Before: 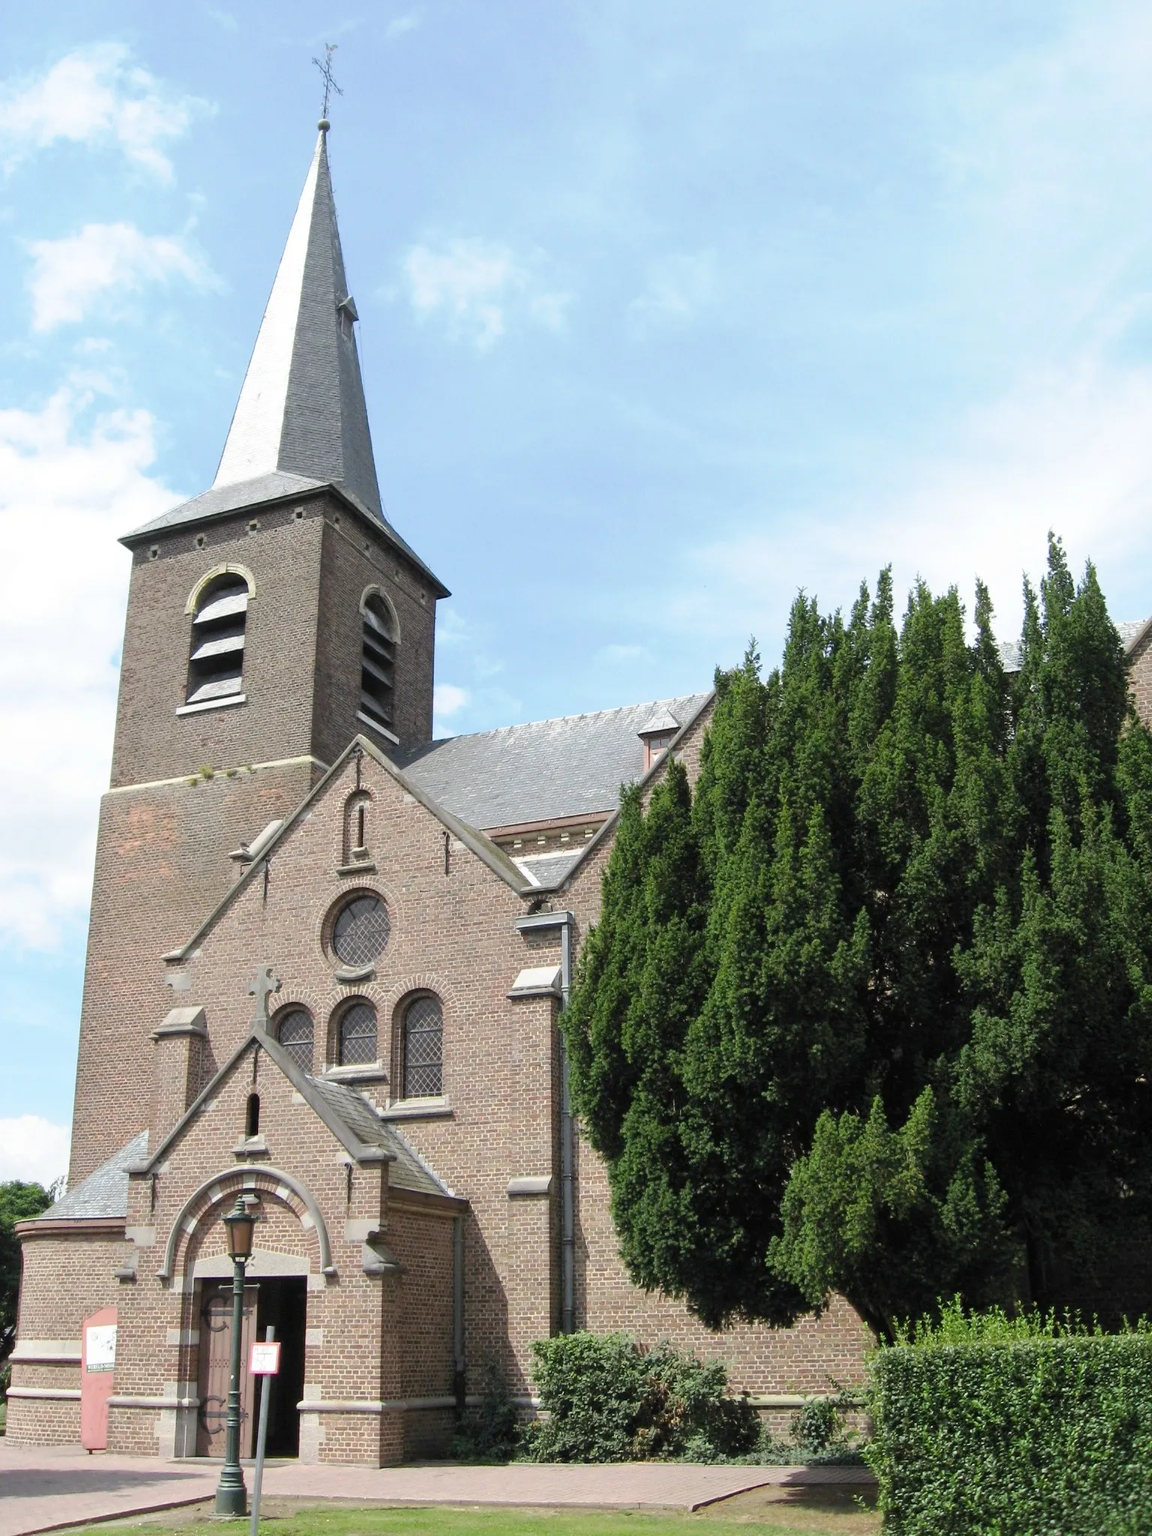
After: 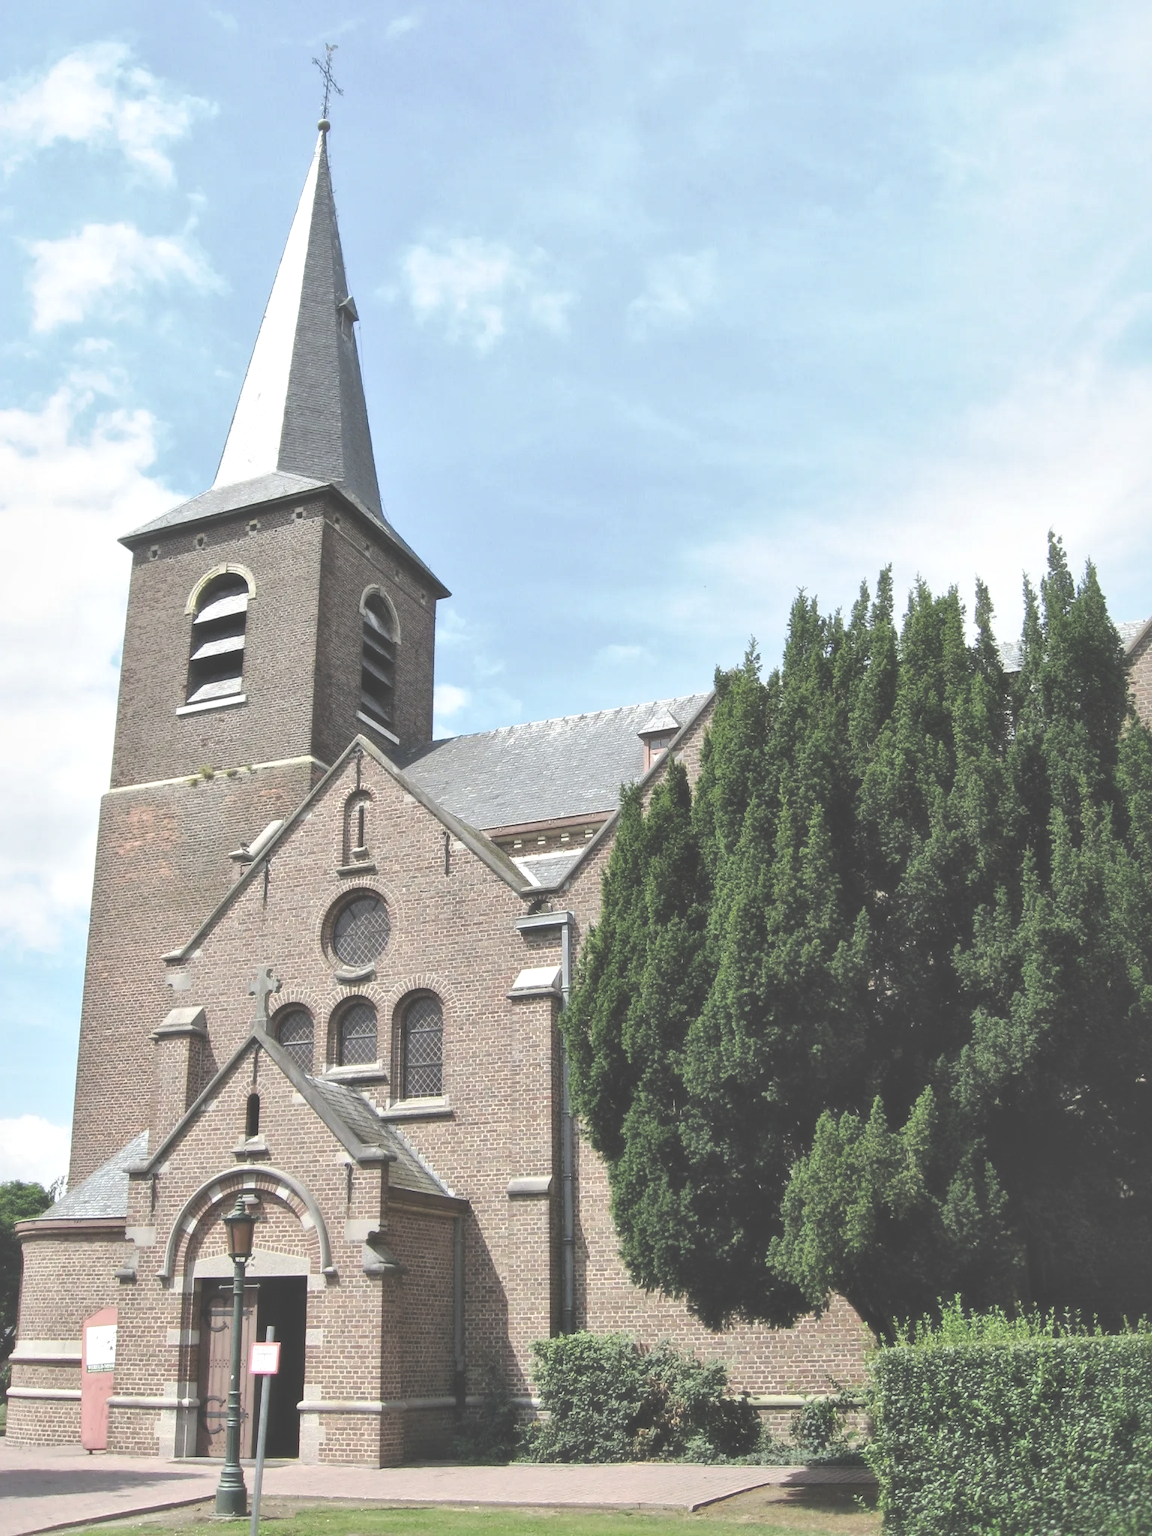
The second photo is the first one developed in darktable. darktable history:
exposure: black level correction -0.063, exposure -0.05 EV, compensate highlight preservation false
haze removal: strength -0.108, compatibility mode true, adaptive false
local contrast: mode bilateral grid, contrast 19, coarseness 50, detail 158%, midtone range 0.2
